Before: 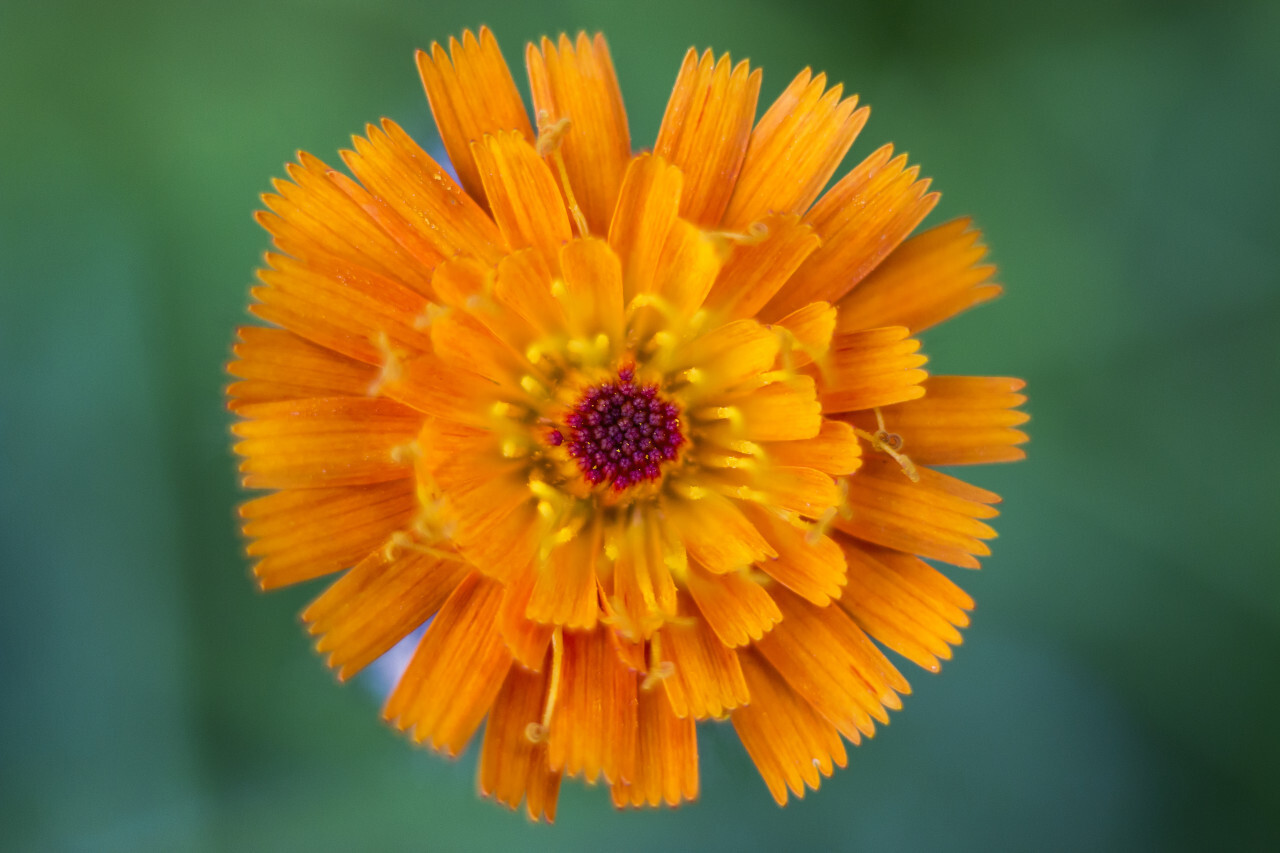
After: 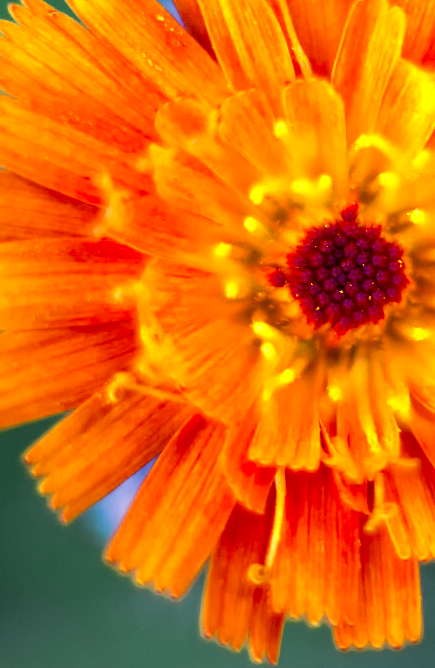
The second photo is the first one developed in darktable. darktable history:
crop and rotate: left 21.697%, top 18.713%, right 44.277%, bottom 2.97%
color zones: curves: ch0 [(0.004, 0.305) (0.261, 0.623) (0.389, 0.399) (0.708, 0.571) (0.947, 0.34)]; ch1 [(0.025, 0.645) (0.229, 0.584) (0.326, 0.551) (0.484, 0.262) (0.757, 0.643)]
